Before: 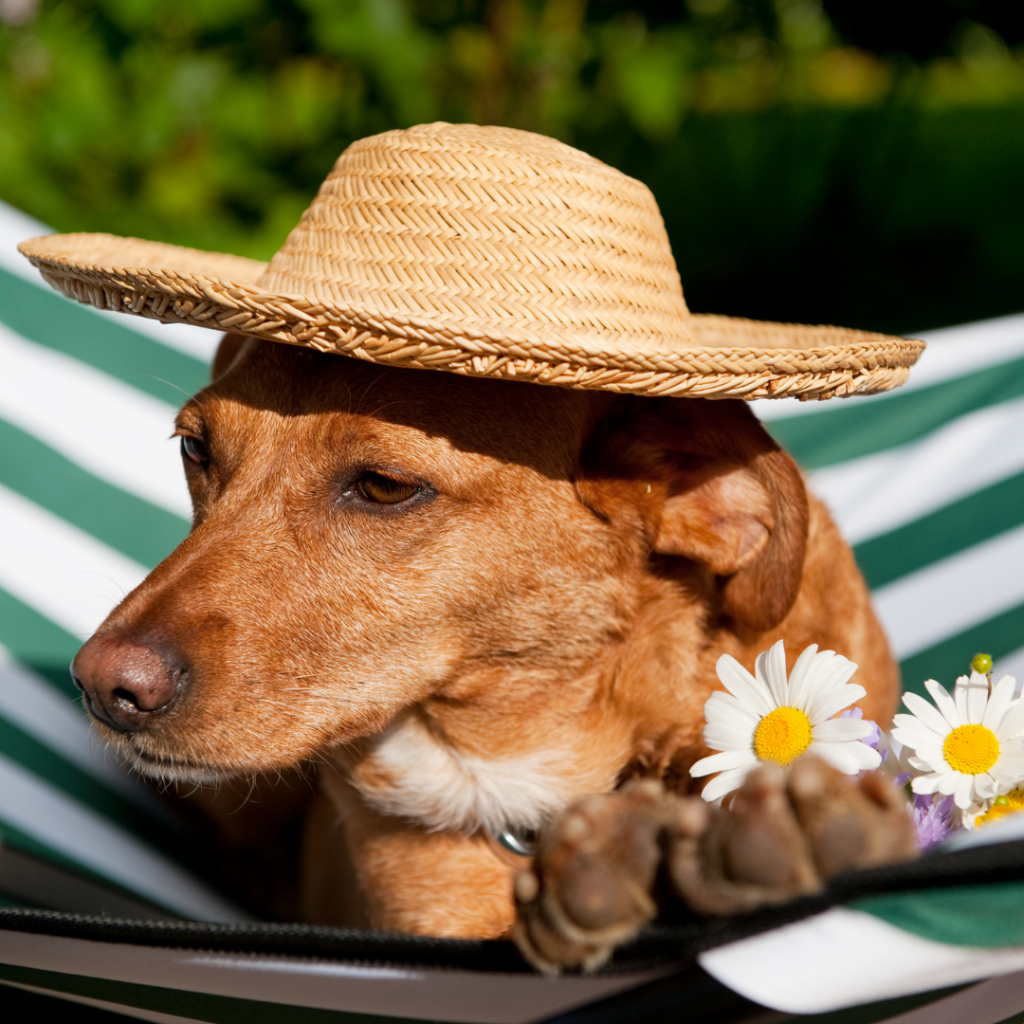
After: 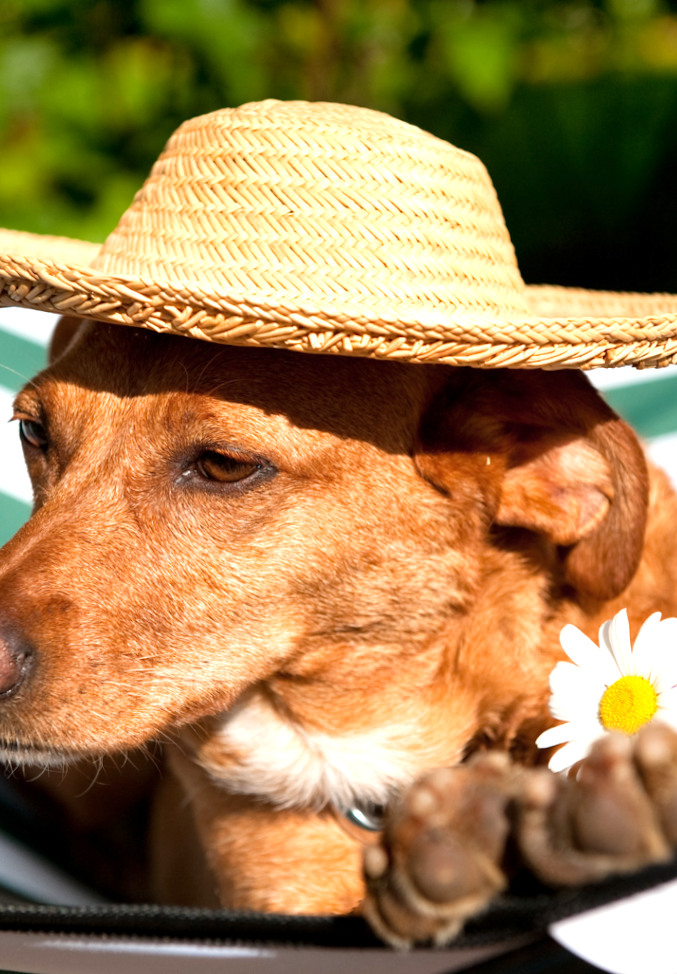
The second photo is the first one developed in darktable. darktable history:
rotate and perspective: rotation -1.42°, crop left 0.016, crop right 0.984, crop top 0.035, crop bottom 0.965
exposure: exposure 0.7 EV, compensate highlight preservation false
crop and rotate: left 15.446%, right 17.836%
